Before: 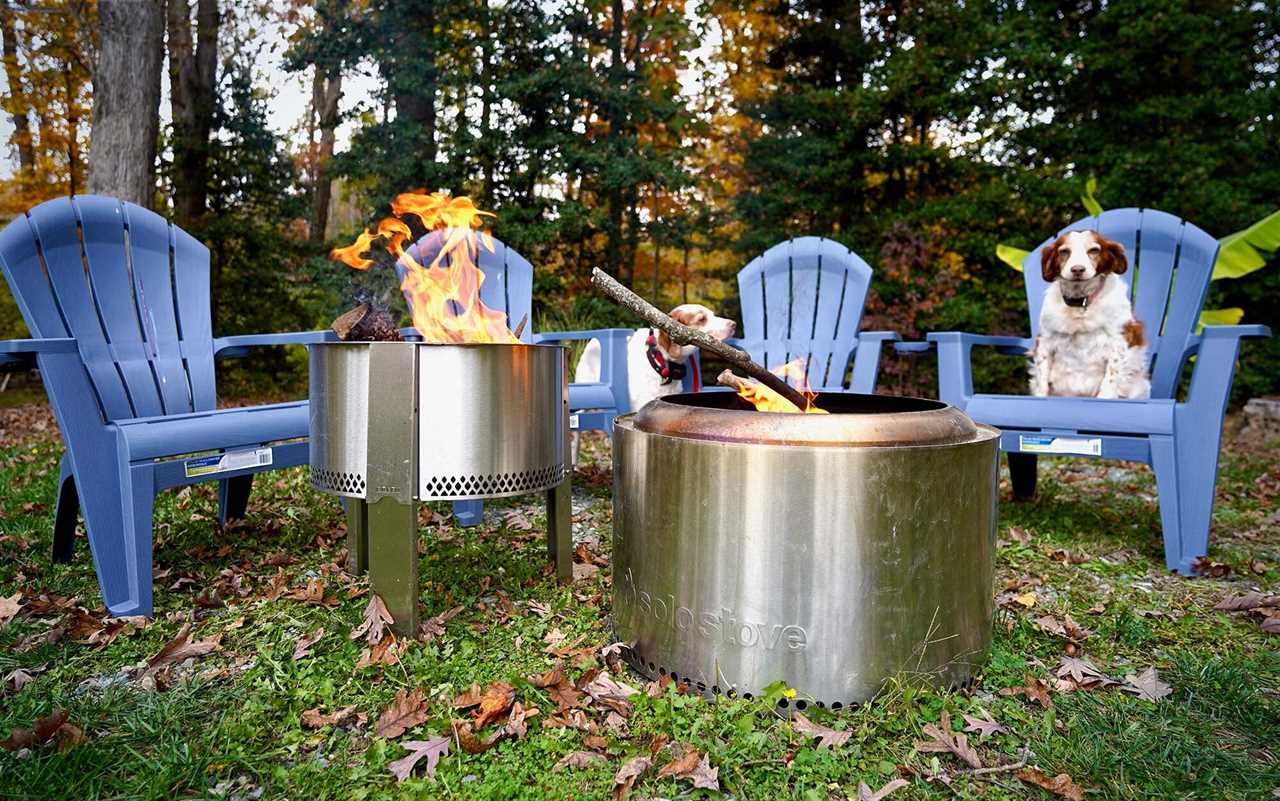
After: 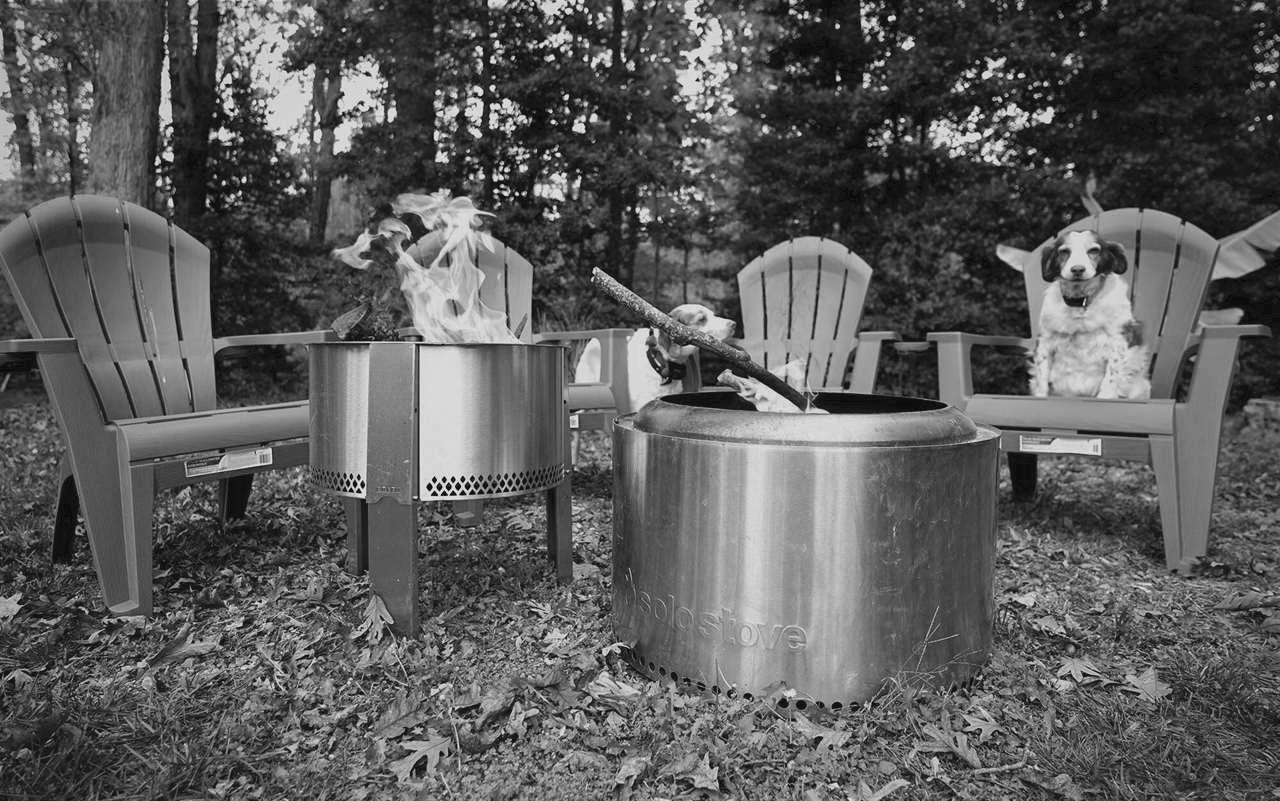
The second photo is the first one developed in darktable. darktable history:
monochrome: a -74.22, b 78.2
color balance rgb: shadows lift › luminance 1%, shadows lift › chroma 0.2%, shadows lift › hue 20°, power › luminance 1%, power › chroma 0.4%, power › hue 34°, highlights gain › luminance 0.8%, highlights gain › chroma 0.4%, highlights gain › hue 44°, global offset › chroma 0.4%, global offset › hue 34°, white fulcrum 0.08 EV, linear chroma grading › shadows -7%, linear chroma grading › highlights -7%, linear chroma grading › global chroma -10%, linear chroma grading › mid-tones -8%, perceptual saturation grading › global saturation -28%, perceptual saturation grading › highlights -20%, perceptual saturation grading › mid-tones -24%, perceptual saturation grading › shadows -24%, perceptual brilliance grading › global brilliance -1%, perceptual brilliance grading › highlights -1%, perceptual brilliance grading › mid-tones -1%, perceptual brilliance grading › shadows -1%, global vibrance -17%, contrast -6%
